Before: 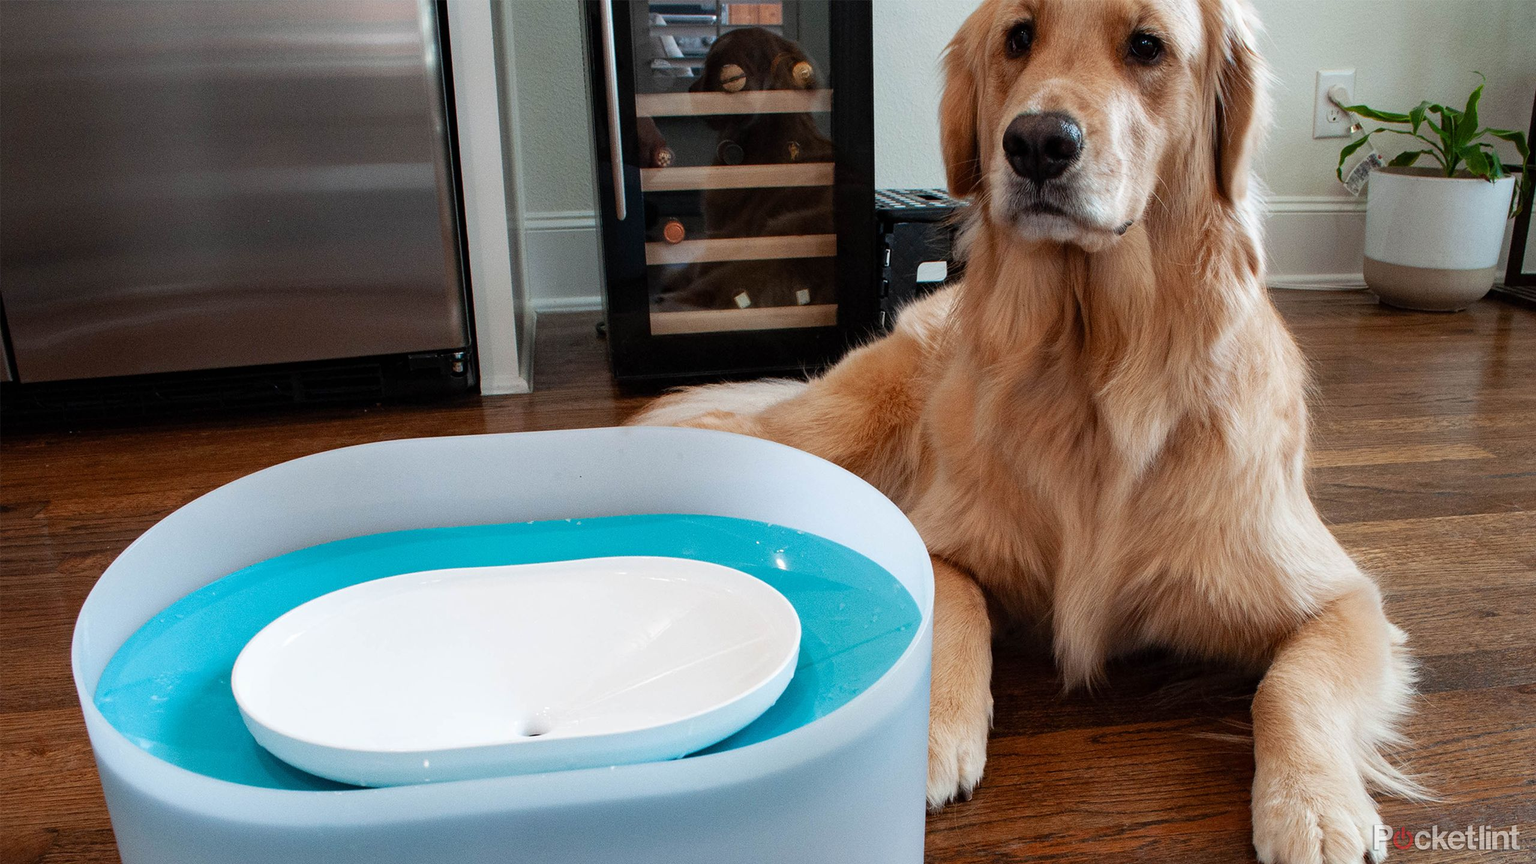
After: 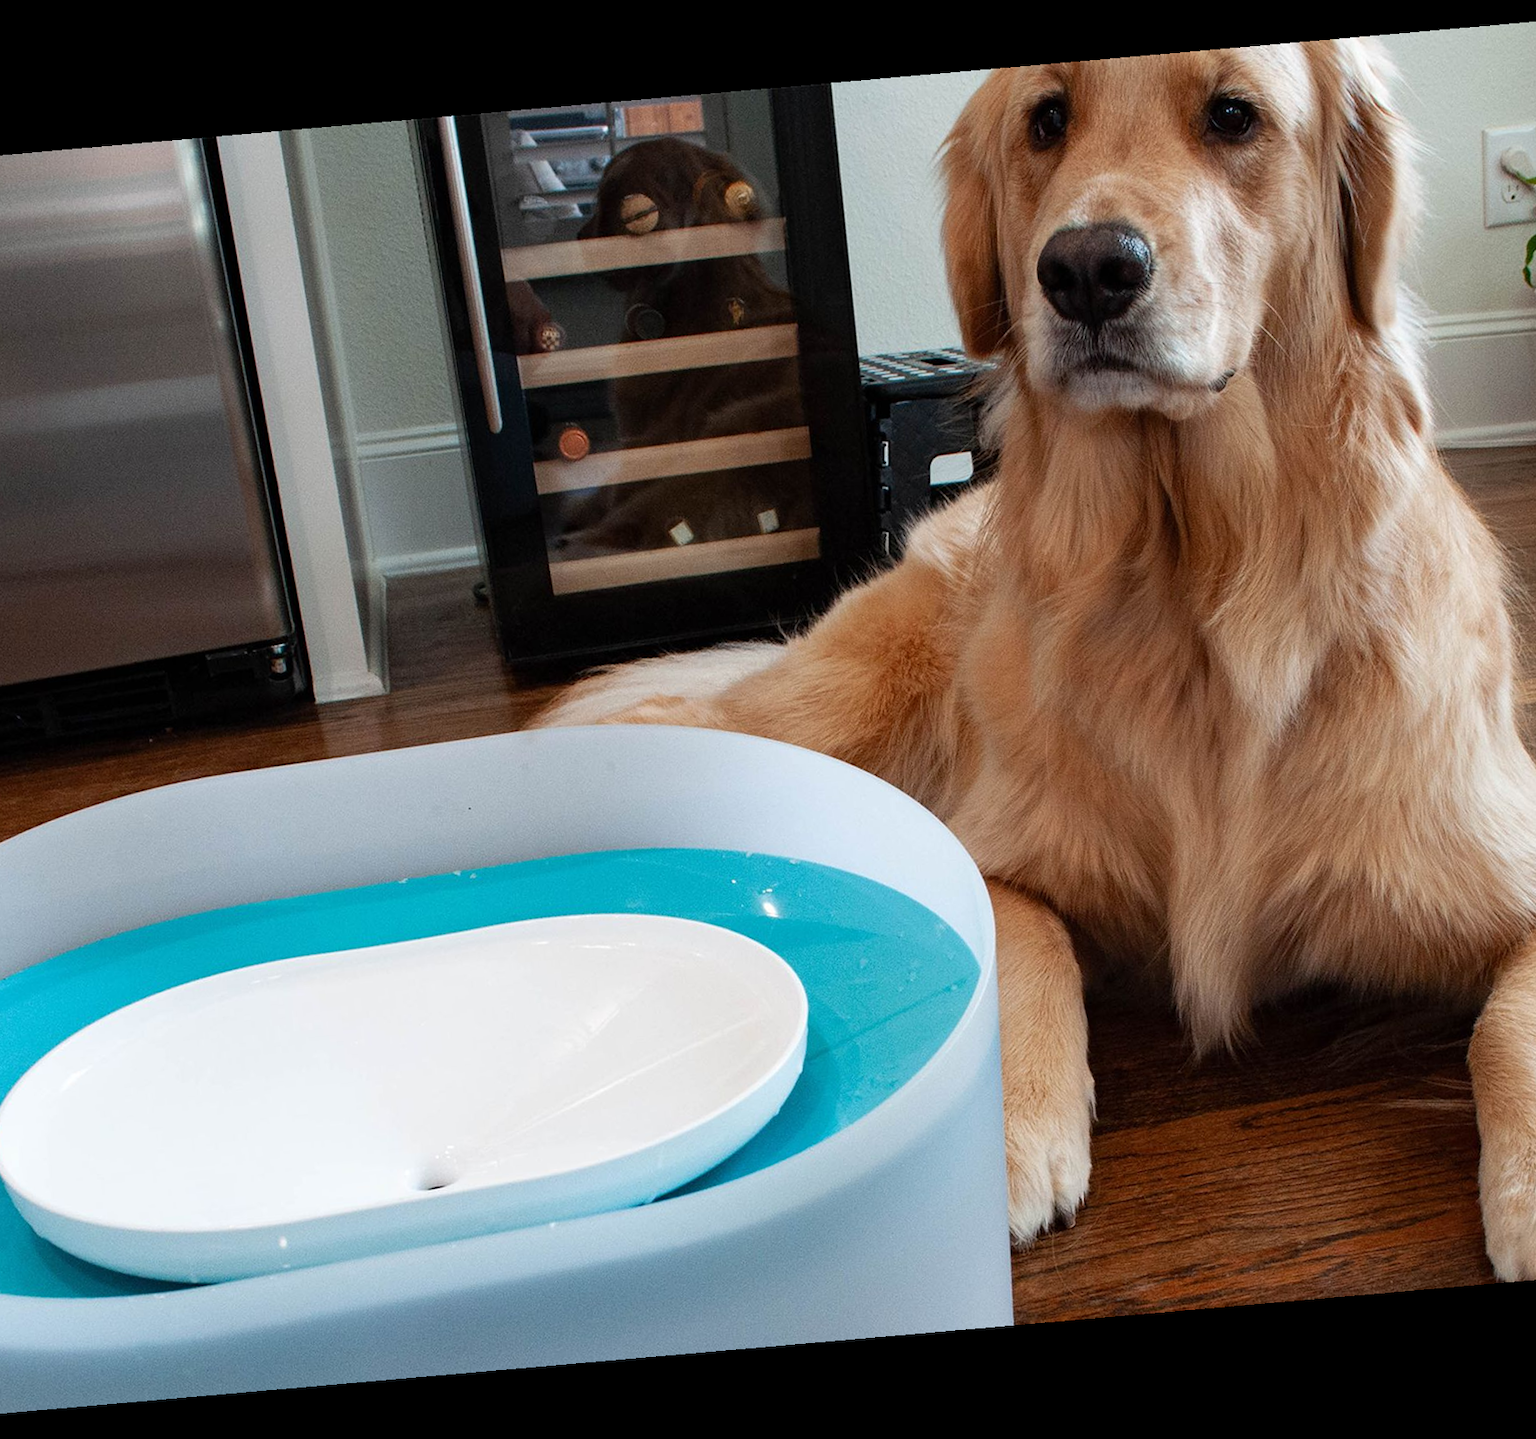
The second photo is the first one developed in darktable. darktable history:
rotate and perspective: rotation -4.98°, automatic cropping off
crop and rotate: left 18.442%, right 15.508%
